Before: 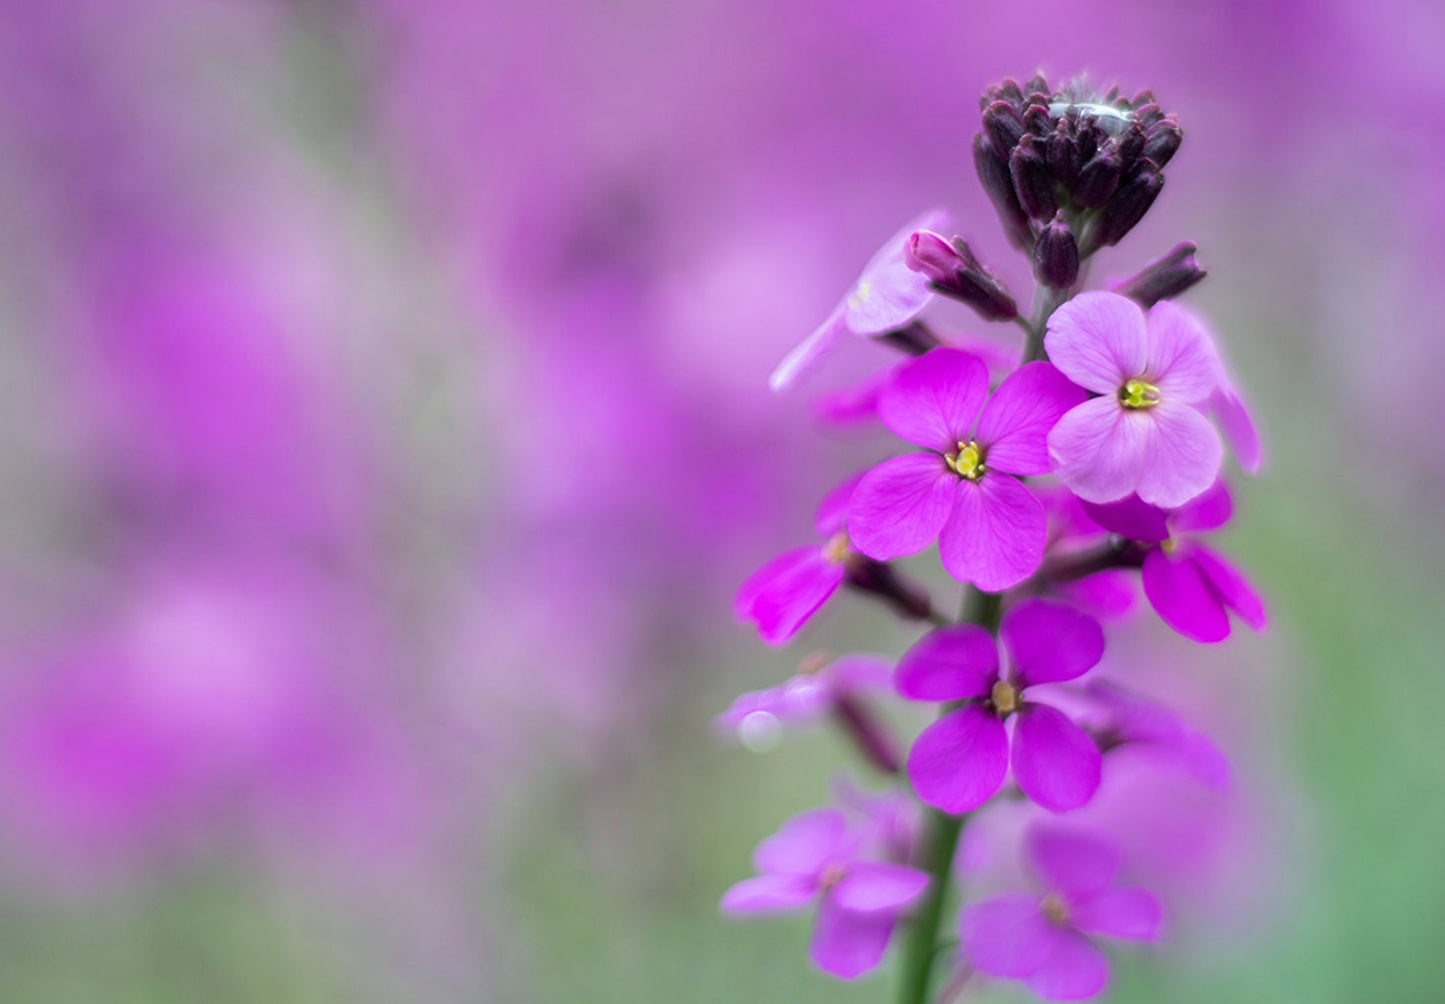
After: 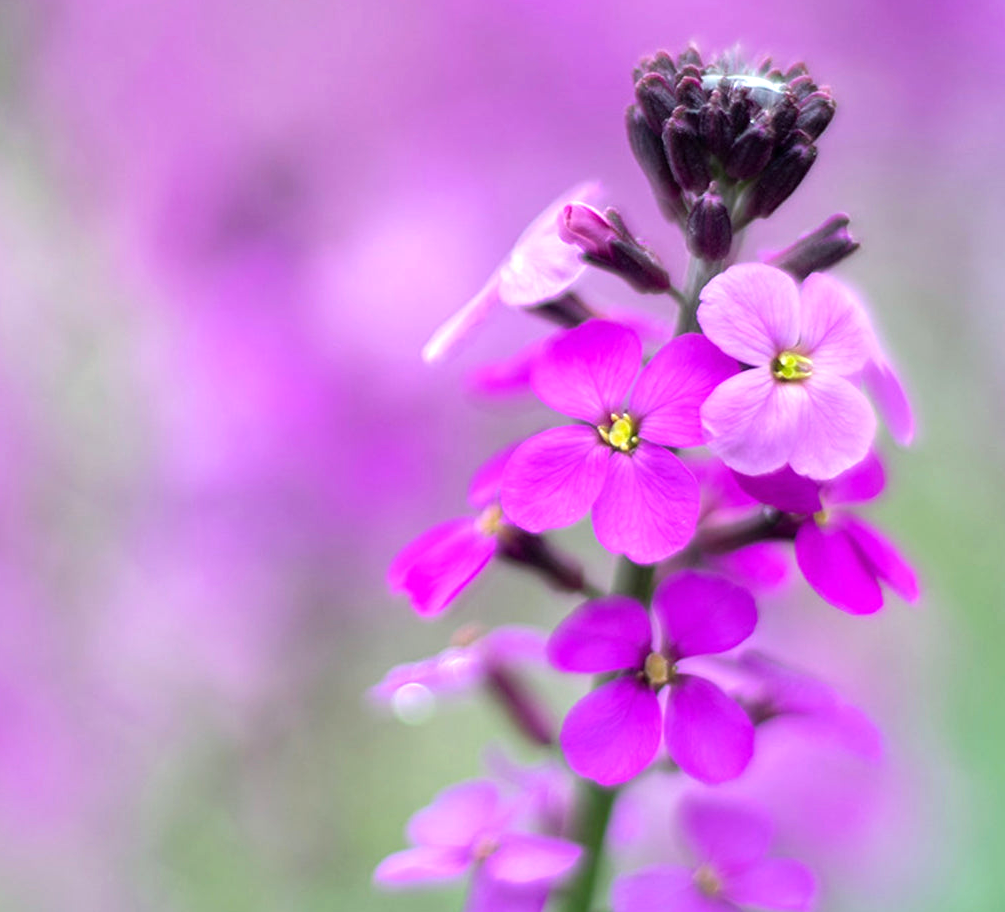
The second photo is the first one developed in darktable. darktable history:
exposure: exposure 0.485 EV, compensate highlight preservation false
crop and rotate: left 24.034%, top 2.838%, right 6.406%, bottom 6.299%
